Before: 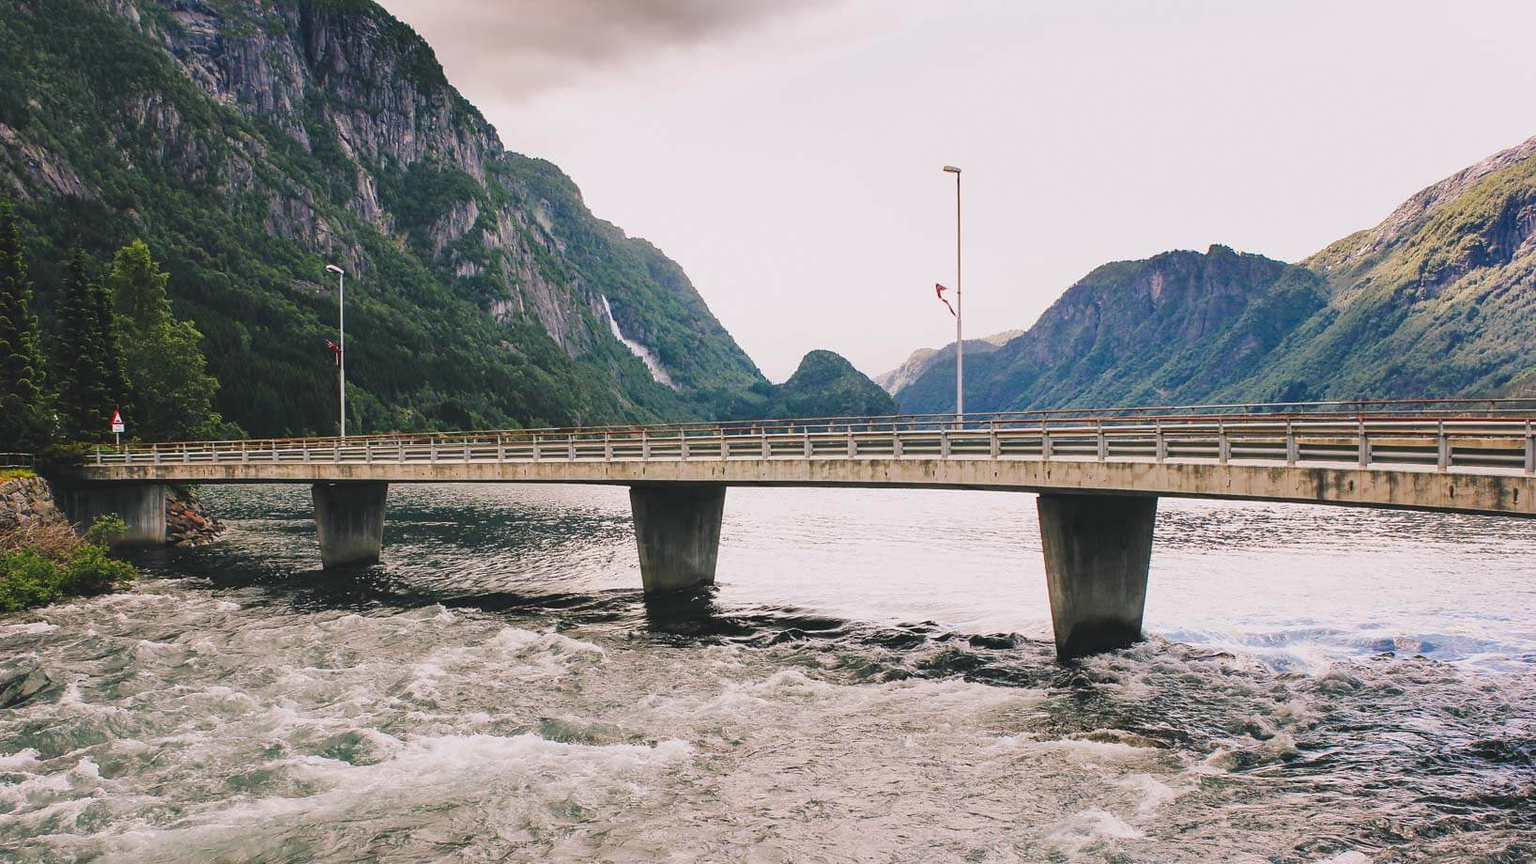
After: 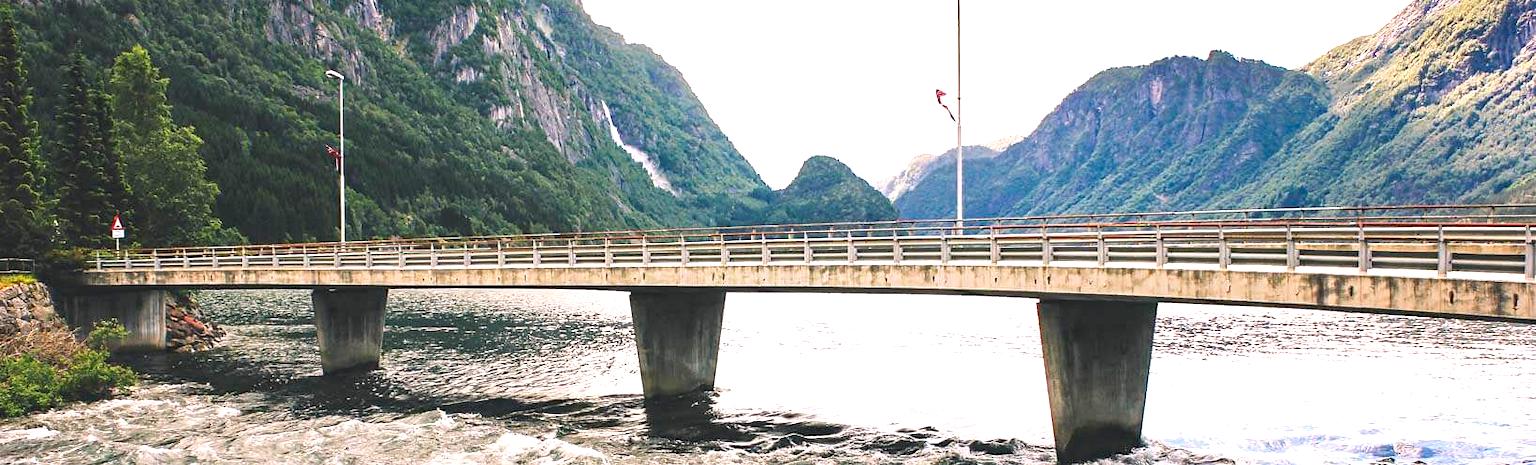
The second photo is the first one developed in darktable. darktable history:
exposure: black level correction 0, exposure 0.954 EV, compensate highlight preservation false
haze removal: compatibility mode true, adaptive false
crop and rotate: top 22.633%, bottom 23.398%
contrast equalizer: y [[0.502, 0.505, 0.512, 0.529, 0.564, 0.588], [0.5 ×6], [0.502, 0.505, 0.512, 0.529, 0.564, 0.588], [0, 0.001, 0.001, 0.004, 0.008, 0.011], [0, 0.001, 0.001, 0.004, 0.008, 0.011]], mix 0.308
